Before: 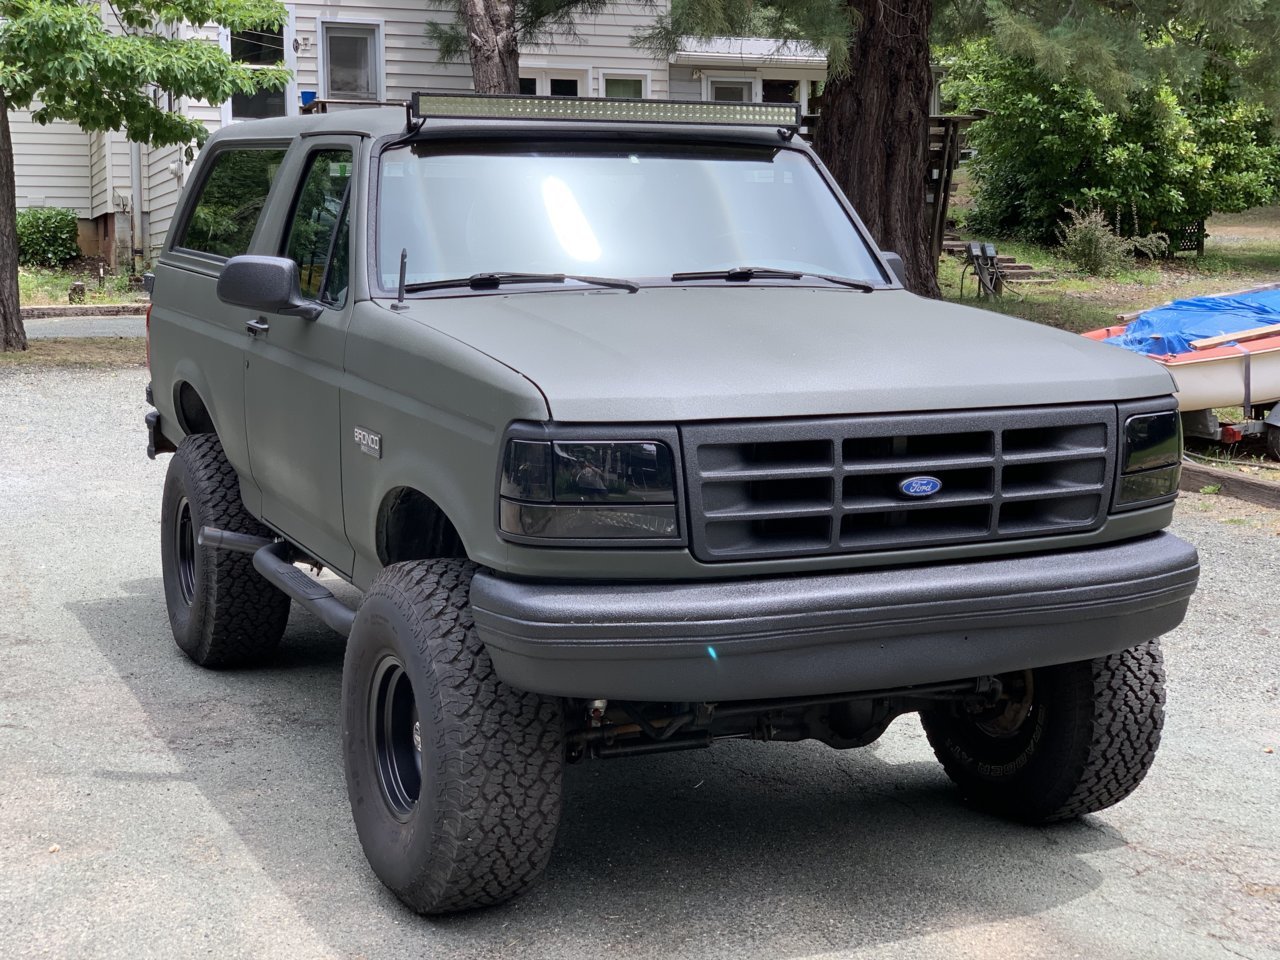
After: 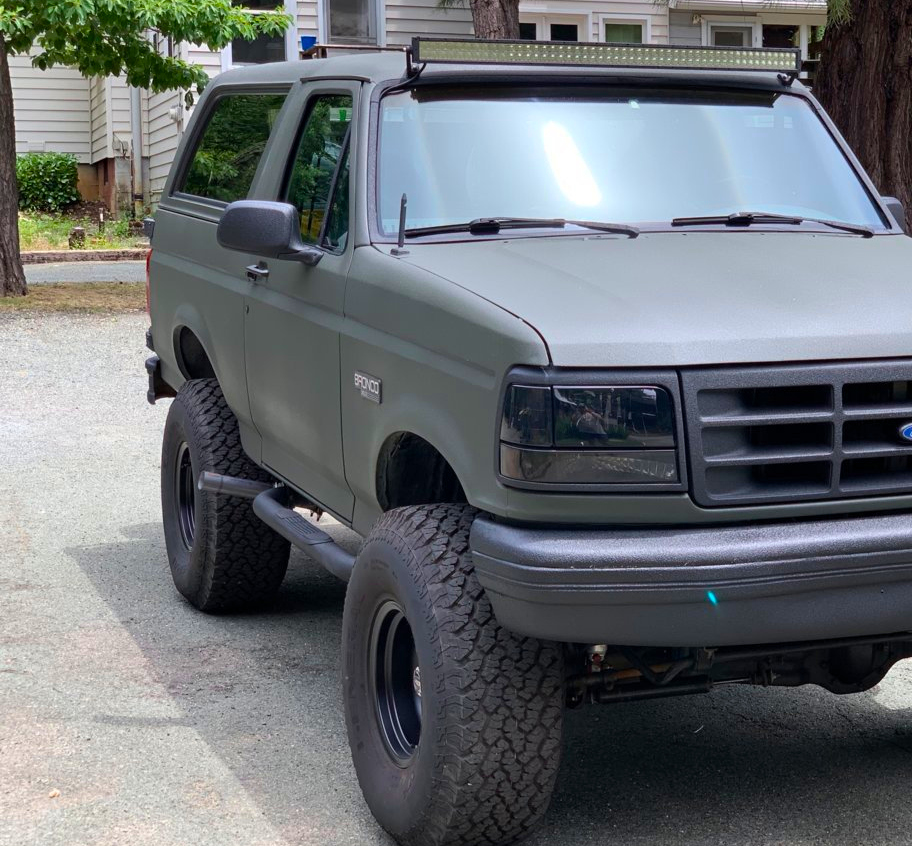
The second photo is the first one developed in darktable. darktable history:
color balance rgb: perceptual saturation grading › global saturation 20%, global vibrance 20%
crop: top 5.803%, right 27.864%, bottom 5.804%
